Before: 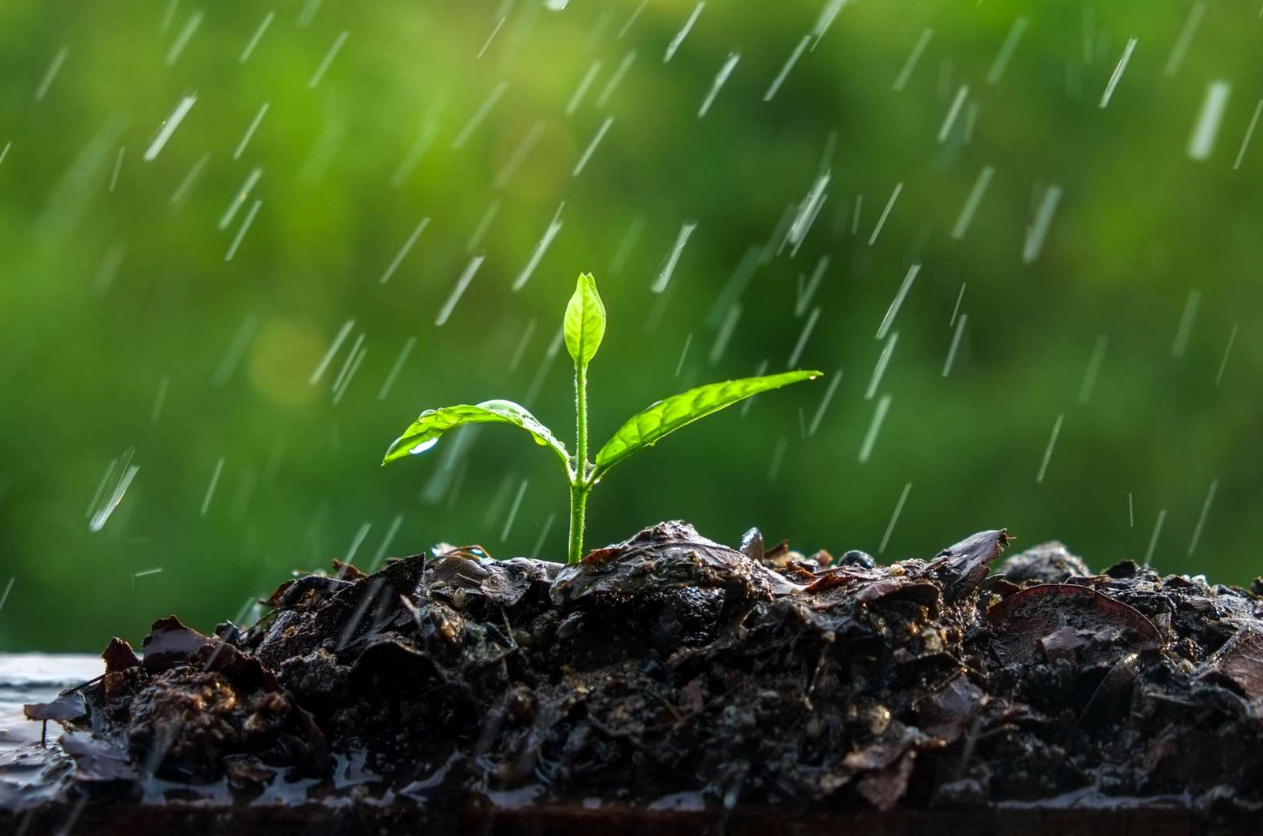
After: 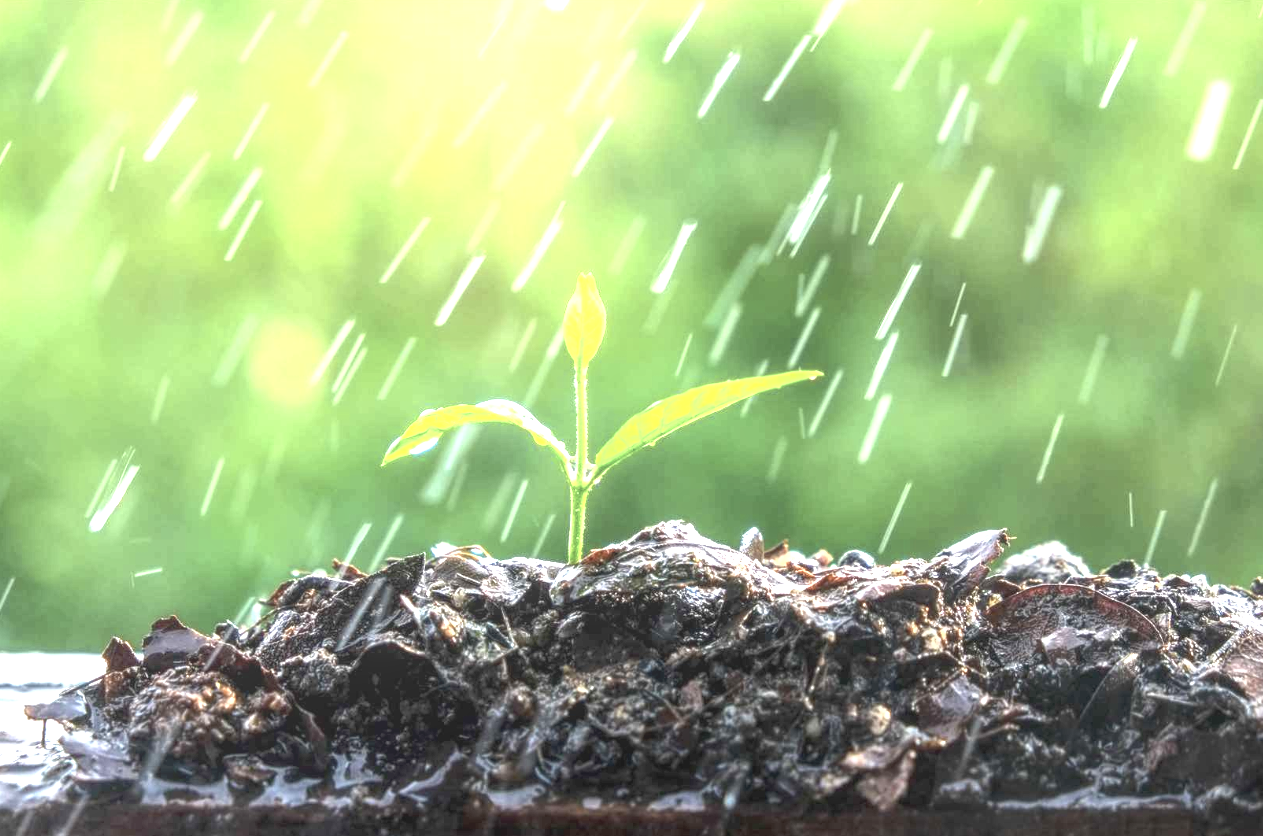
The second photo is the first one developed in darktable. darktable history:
exposure: black level correction 0, exposure 2.401 EV, compensate exposure bias true
local contrast: highlights 71%, shadows 19%, midtone range 0.197
contrast brightness saturation: contrast 0.096, saturation -0.377
